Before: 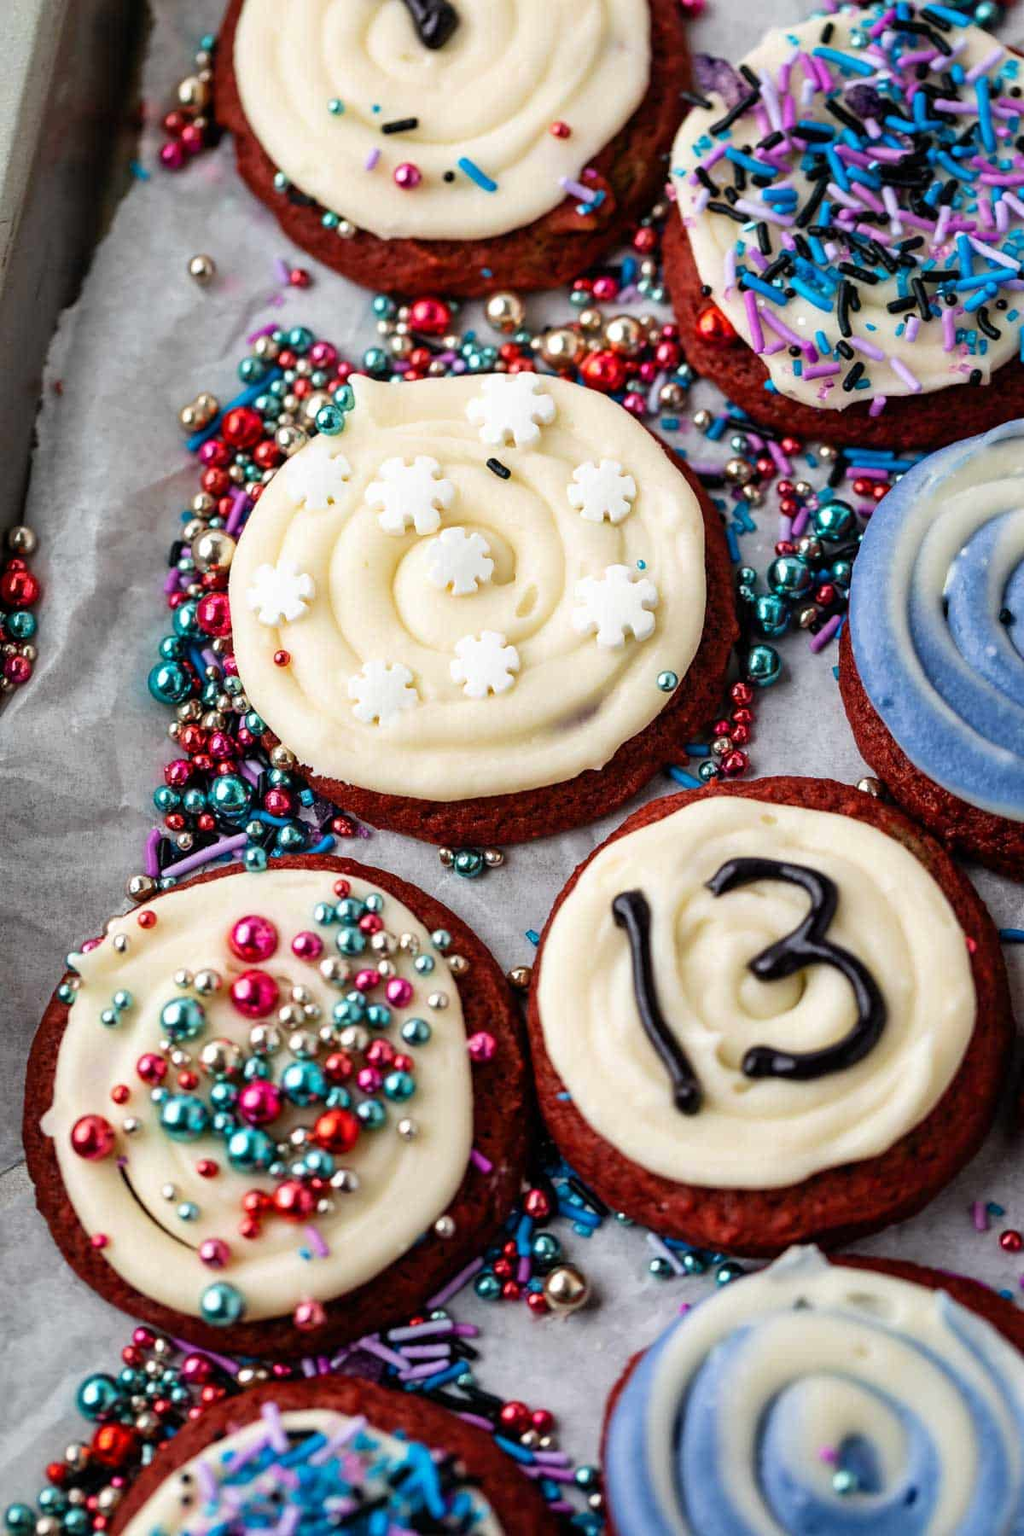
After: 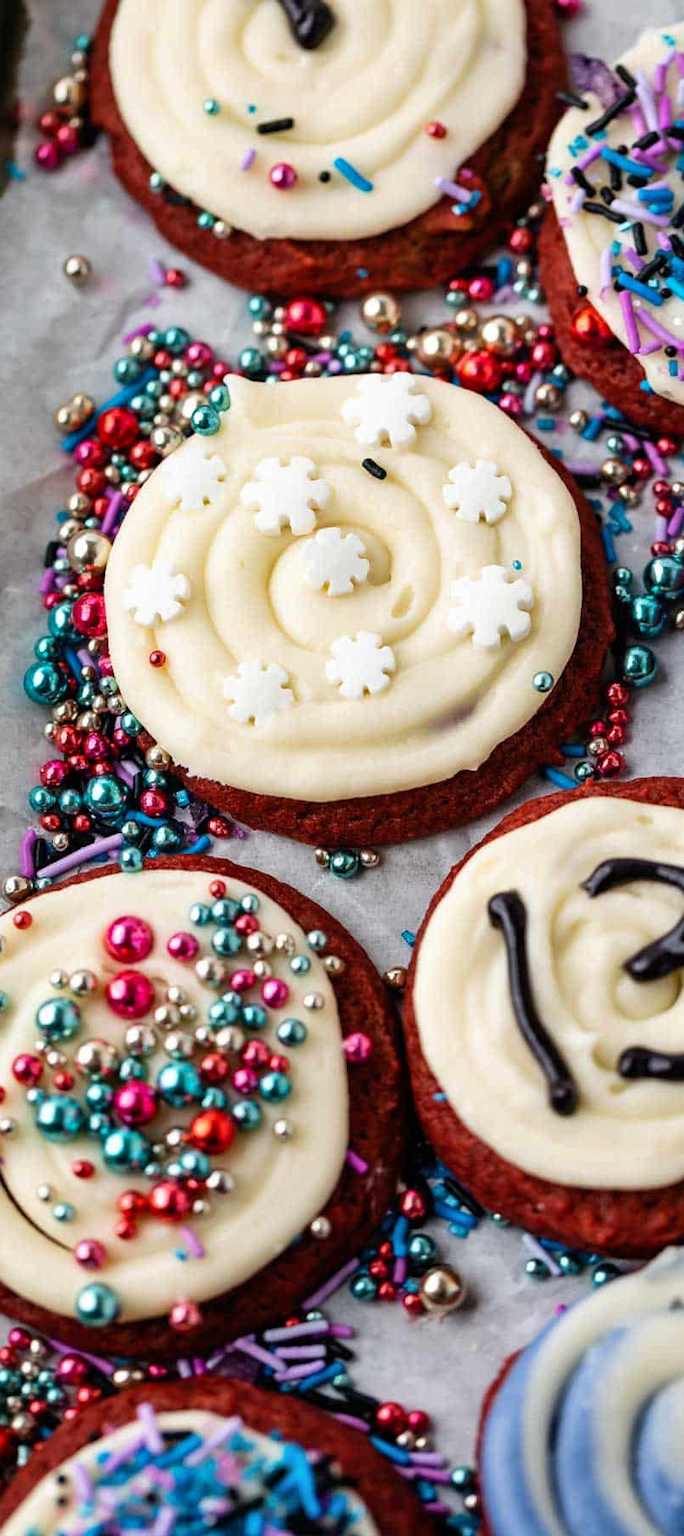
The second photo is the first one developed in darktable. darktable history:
shadows and highlights: shadows 29.43, highlights -29.59, low approximation 0.01, soften with gaussian
crop and rotate: left 12.25%, right 20.907%
